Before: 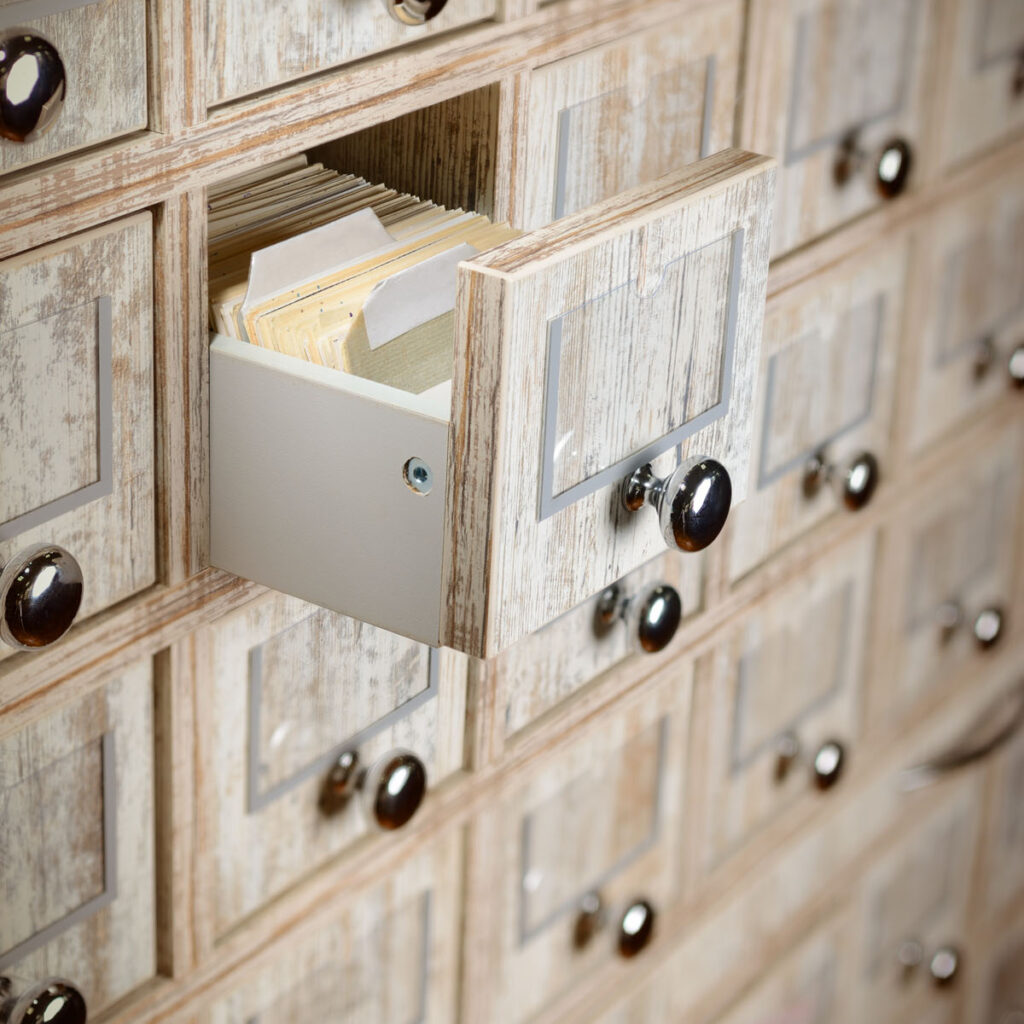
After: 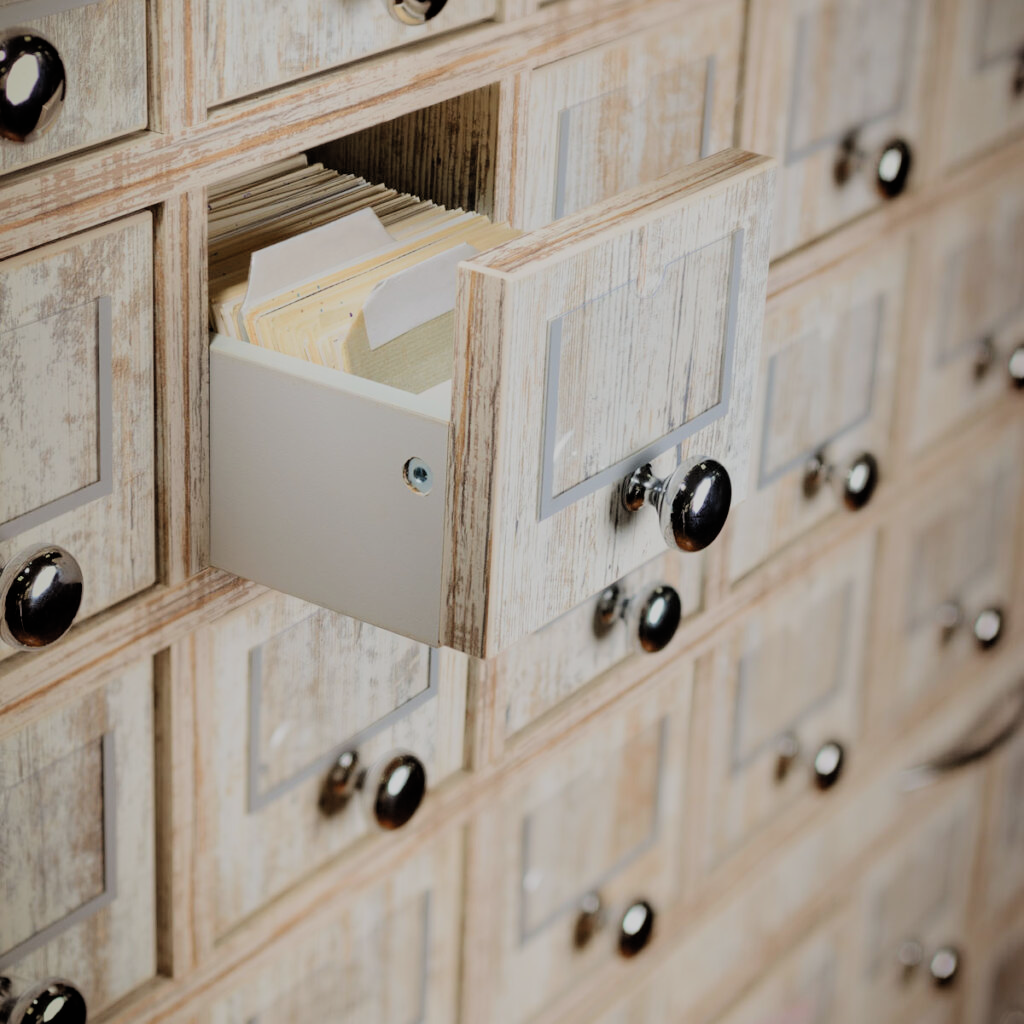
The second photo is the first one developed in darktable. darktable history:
filmic rgb: black relative exposure -6.83 EV, white relative exposure 5.84 EV, threshold -0.327 EV, transition 3.19 EV, structure ↔ texture 99.56%, hardness 2.69, color science v4 (2020), enable highlight reconstruction true
